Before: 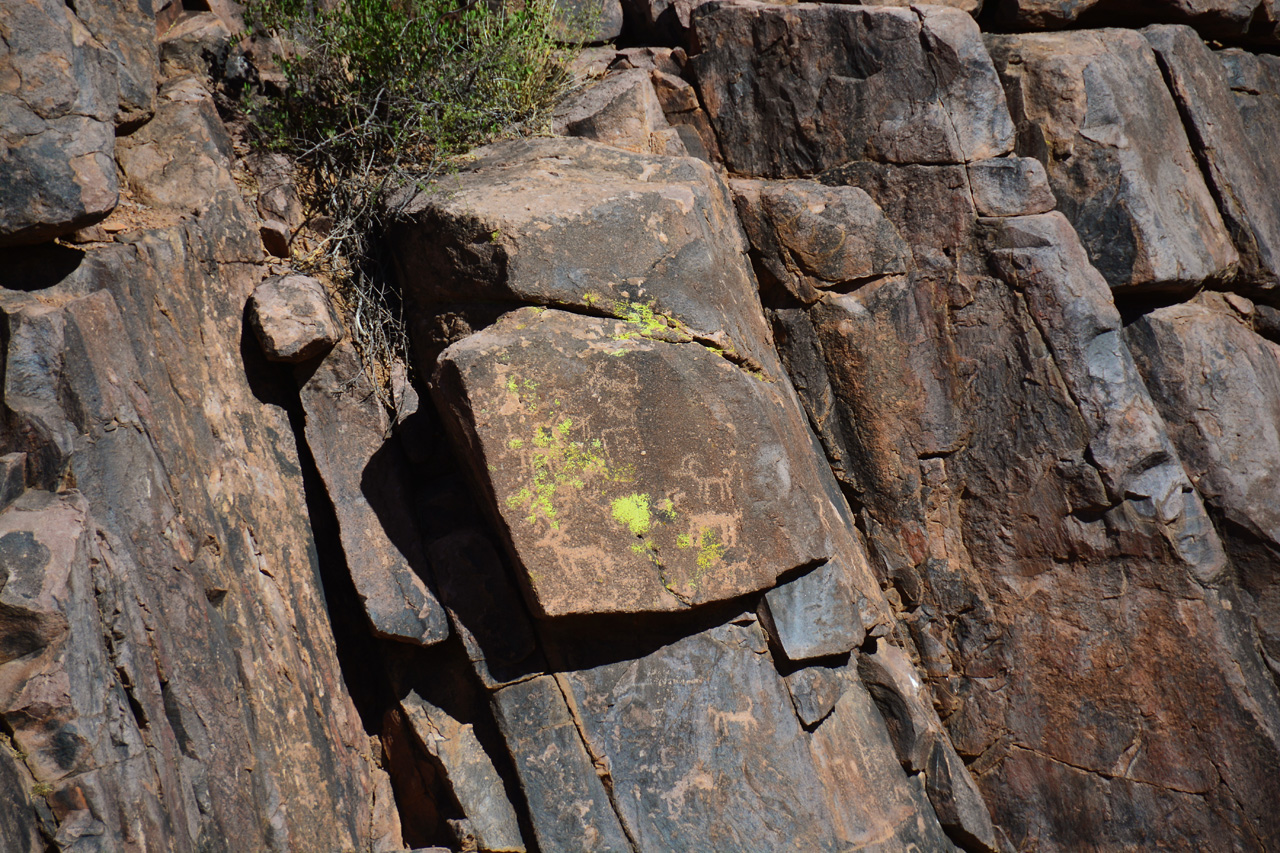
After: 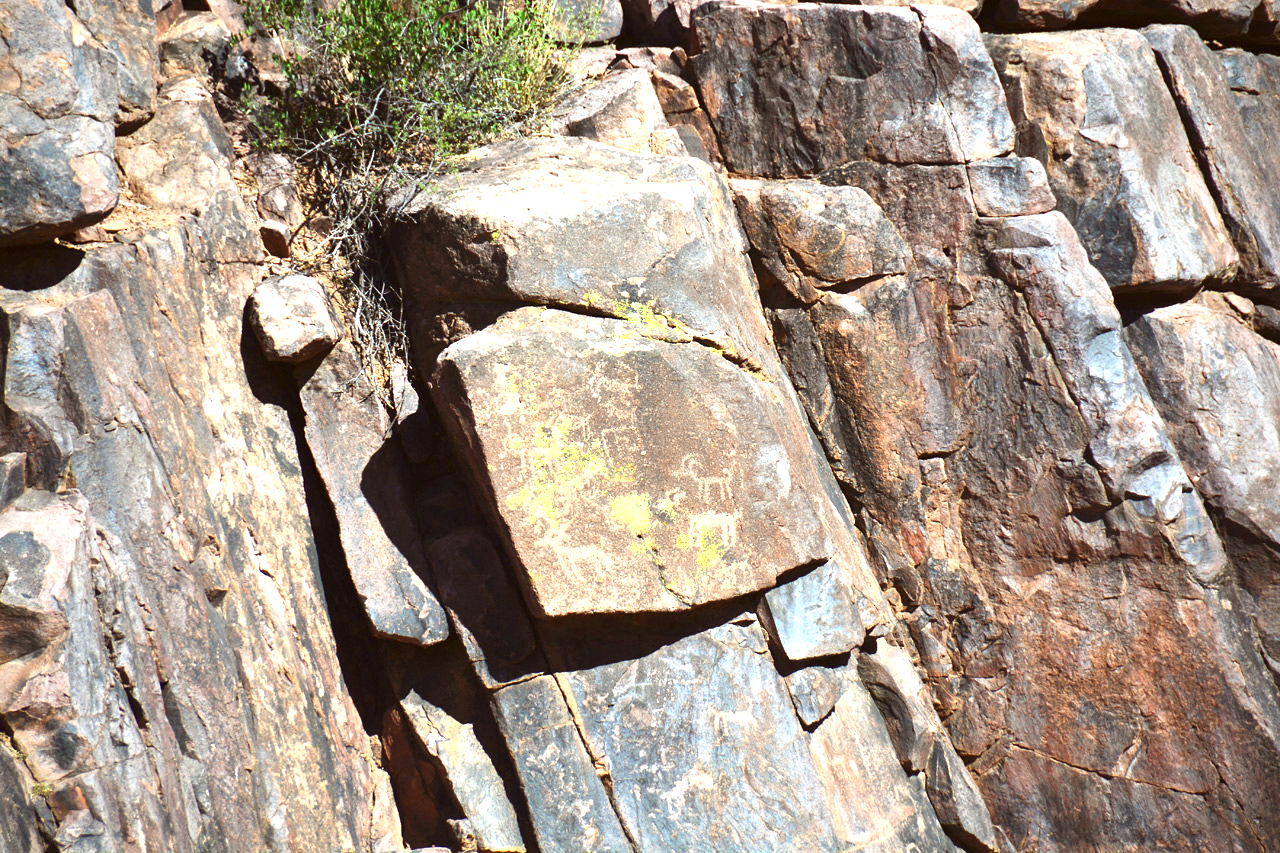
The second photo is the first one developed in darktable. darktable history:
exposure: black level correction 0, exposure 1.675 EV, compensate exposure bias true, compensate highlight preservation false
color correction: highlights a* -4.98, highlights b* -3.76, shadows a* 3.83, shadows b* 4.08
